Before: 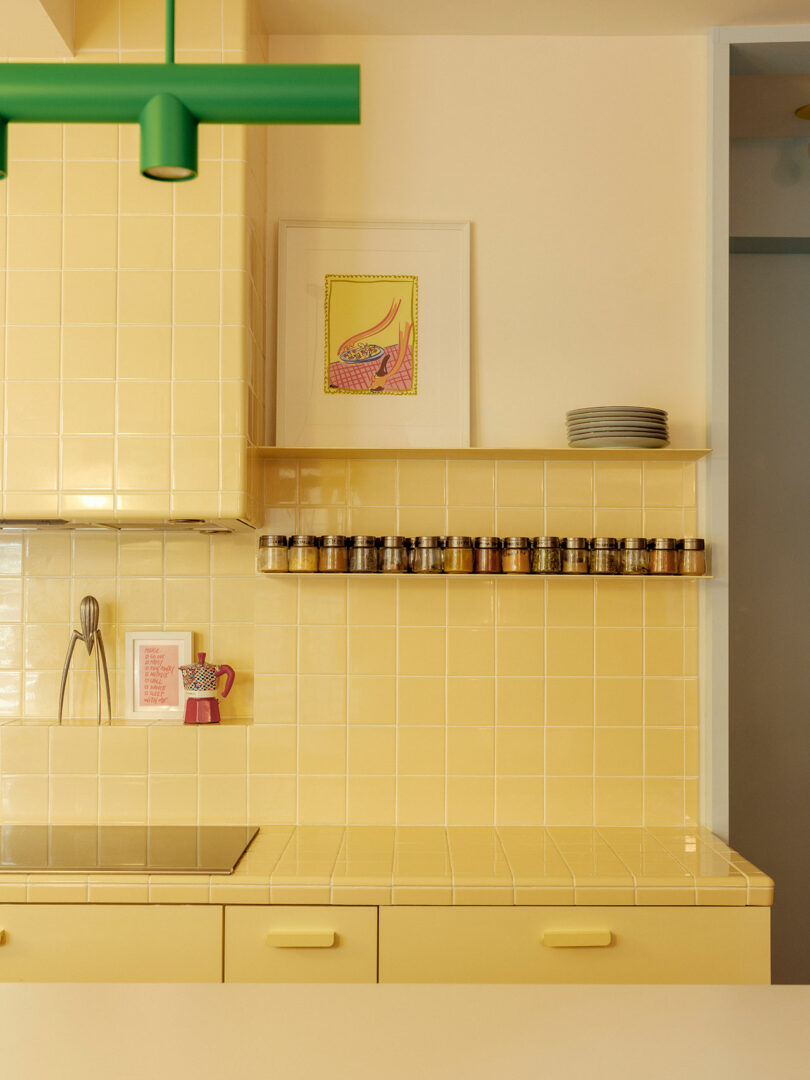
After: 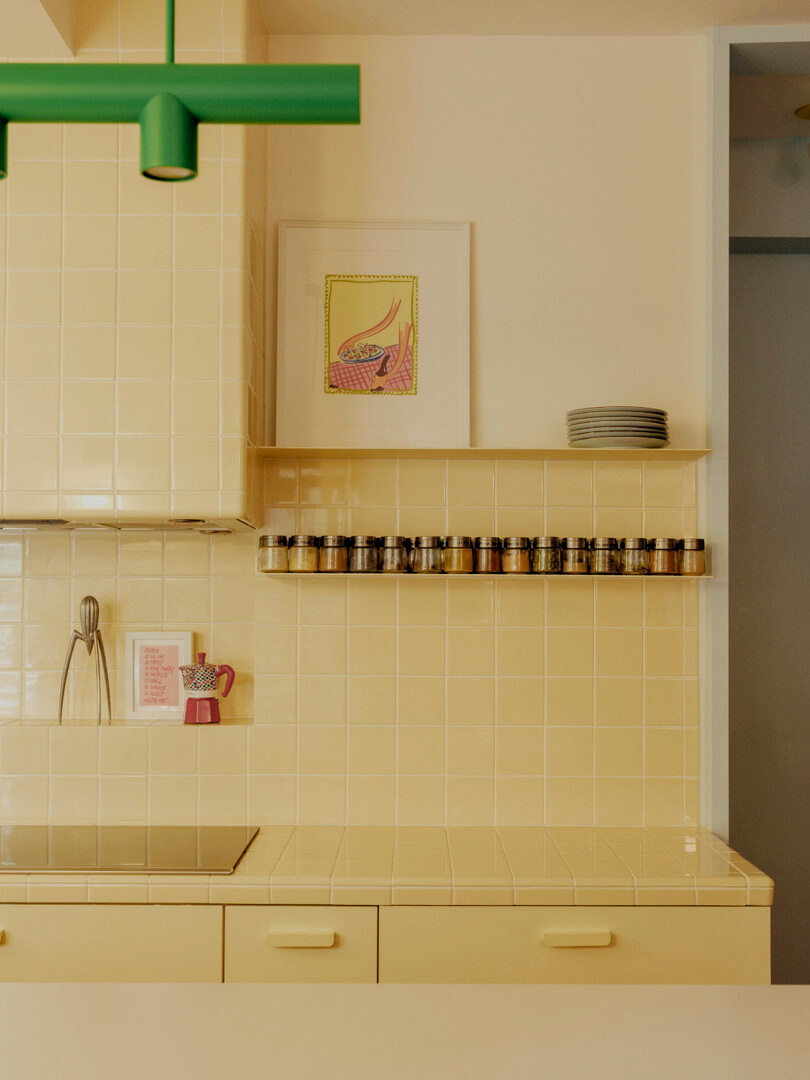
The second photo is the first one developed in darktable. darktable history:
exposure: black level correction 0.006, exposure -0.221 EV, compensate highlight preservation false
filmic rgb: black relative exposure -8.16 EV, white relative exposure 3.76 EV, hardness 4.4, color science v4 (2020)
color zones: mix -121.48%
